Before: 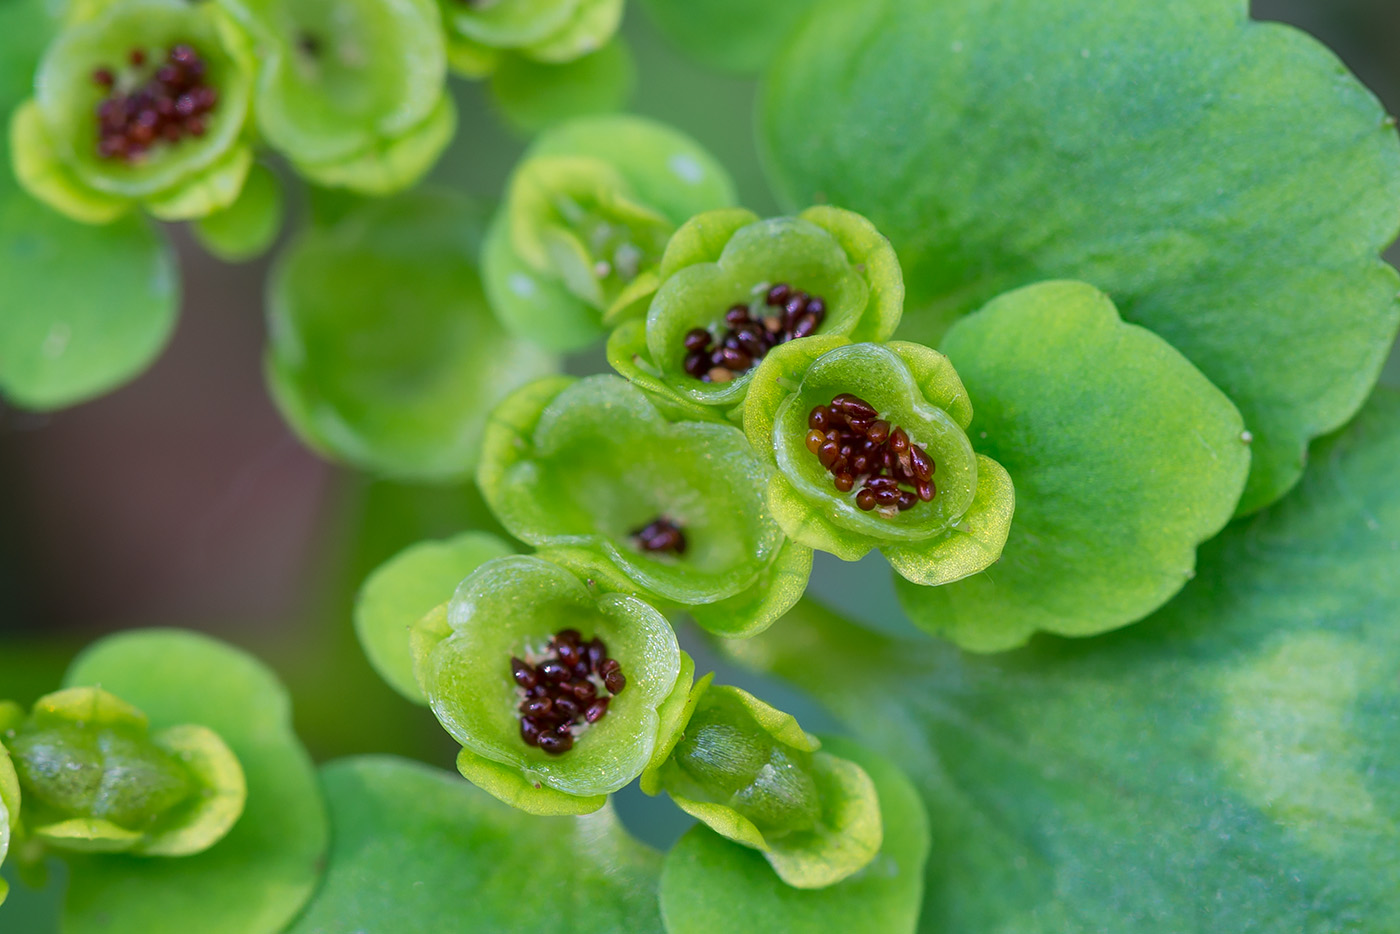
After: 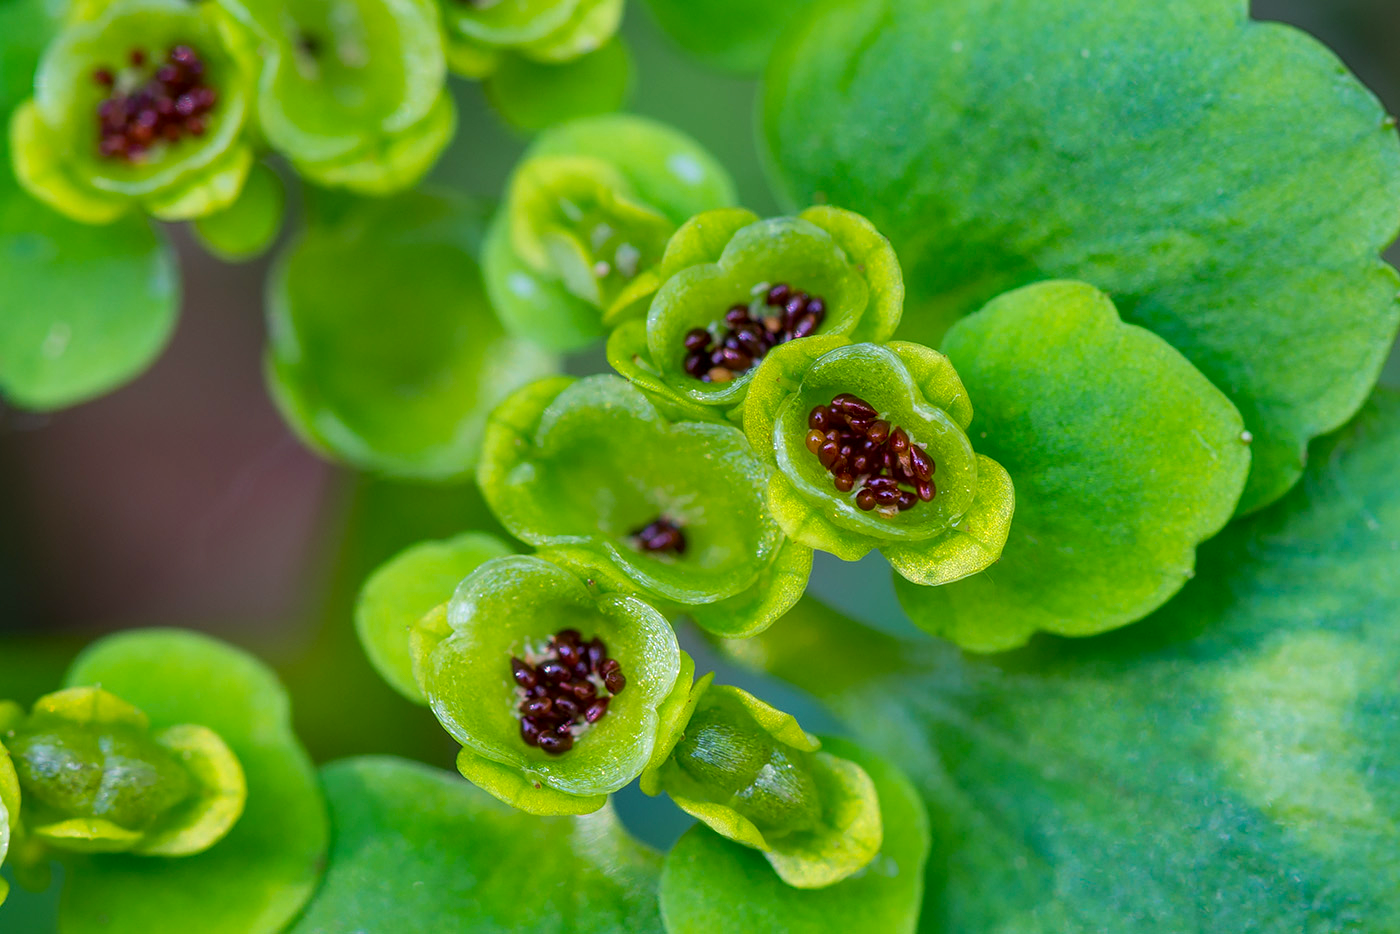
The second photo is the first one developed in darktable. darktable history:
color balance rgb: perceptual saturation grading › global saturation 20%, global vibrance 20%
local contrast: on, module defaults
